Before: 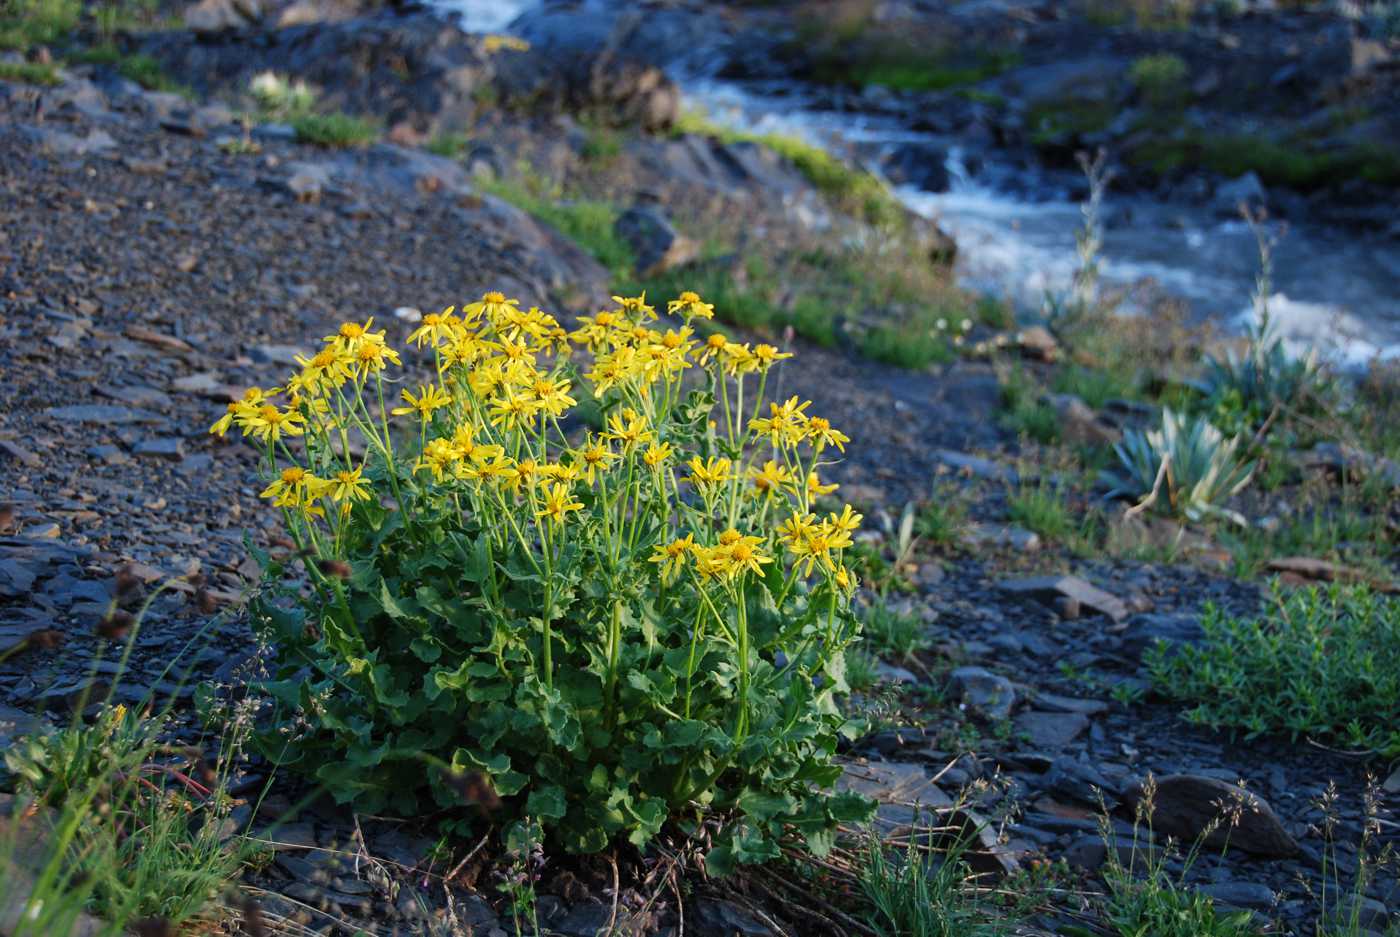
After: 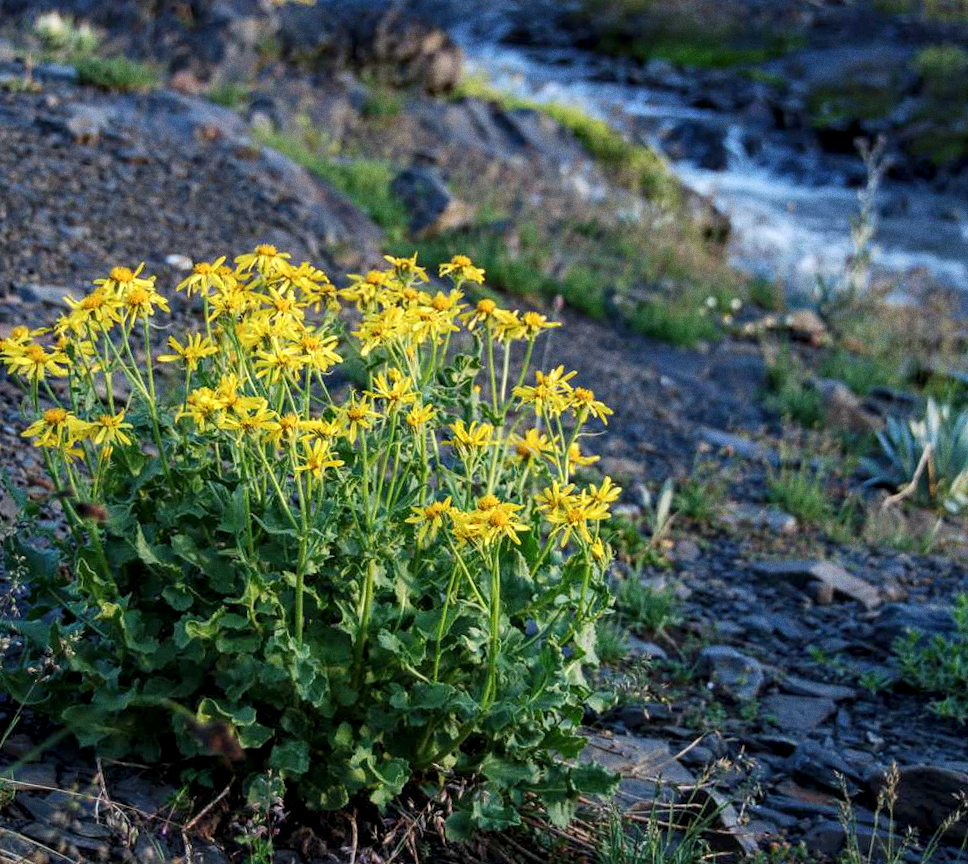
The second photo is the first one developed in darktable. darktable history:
crop and rotate: angle -3.27°, left 14.277%, top 0.028%, right 10.766%, bottom 0.028%
local contrast: detail 130%
grain: on, module defaults
